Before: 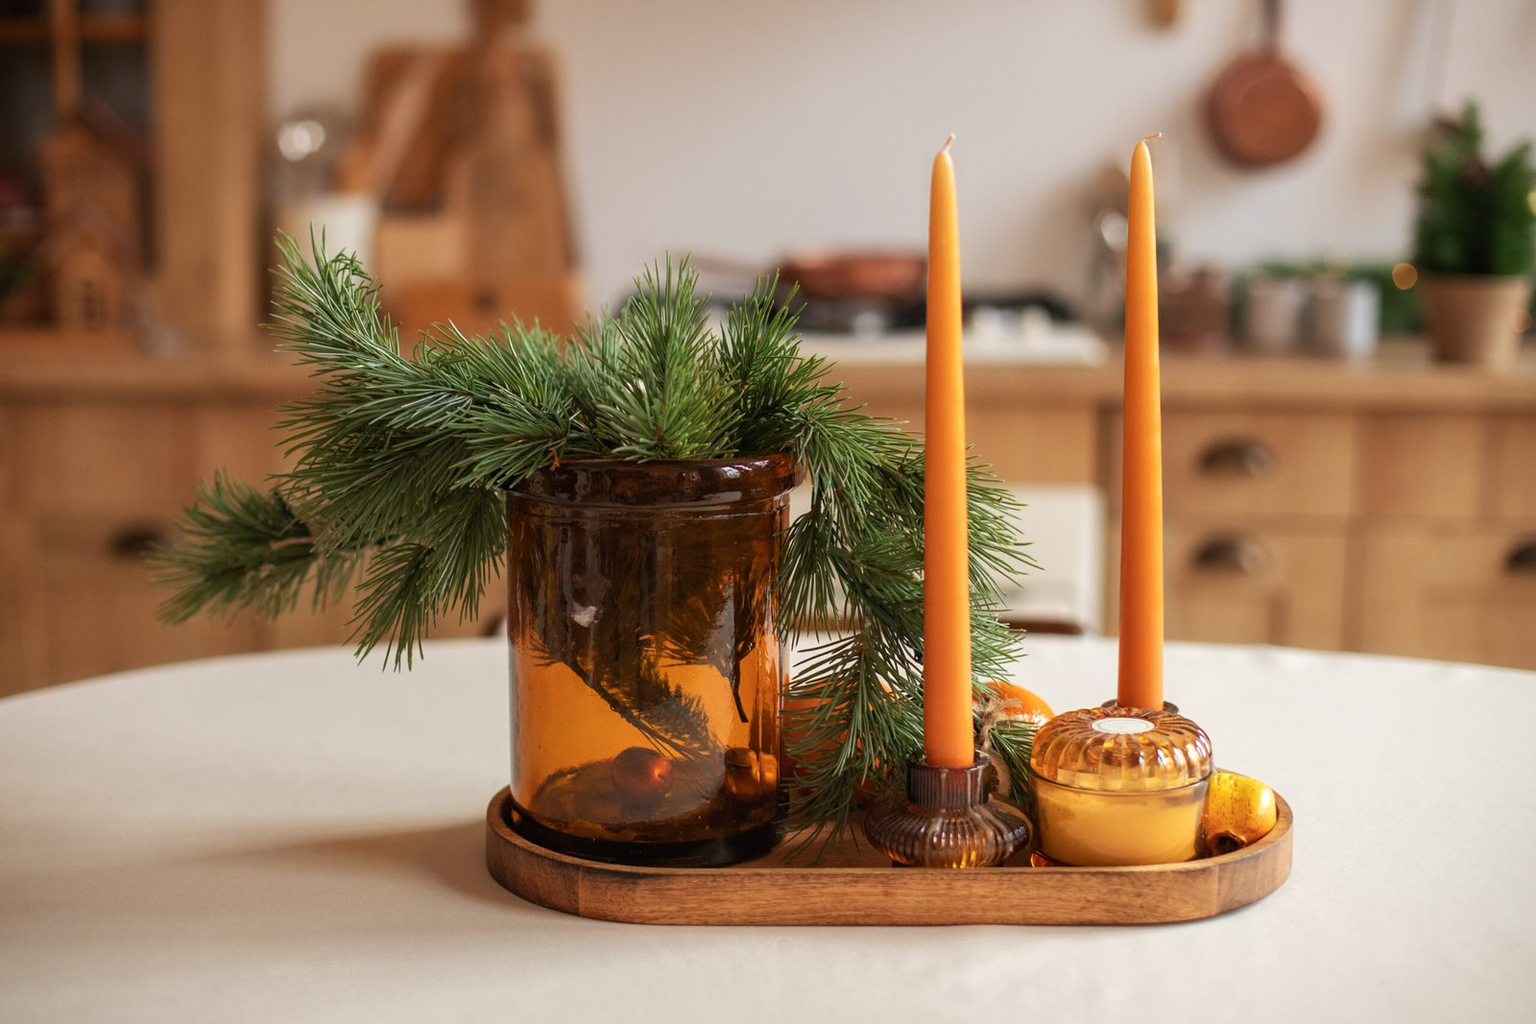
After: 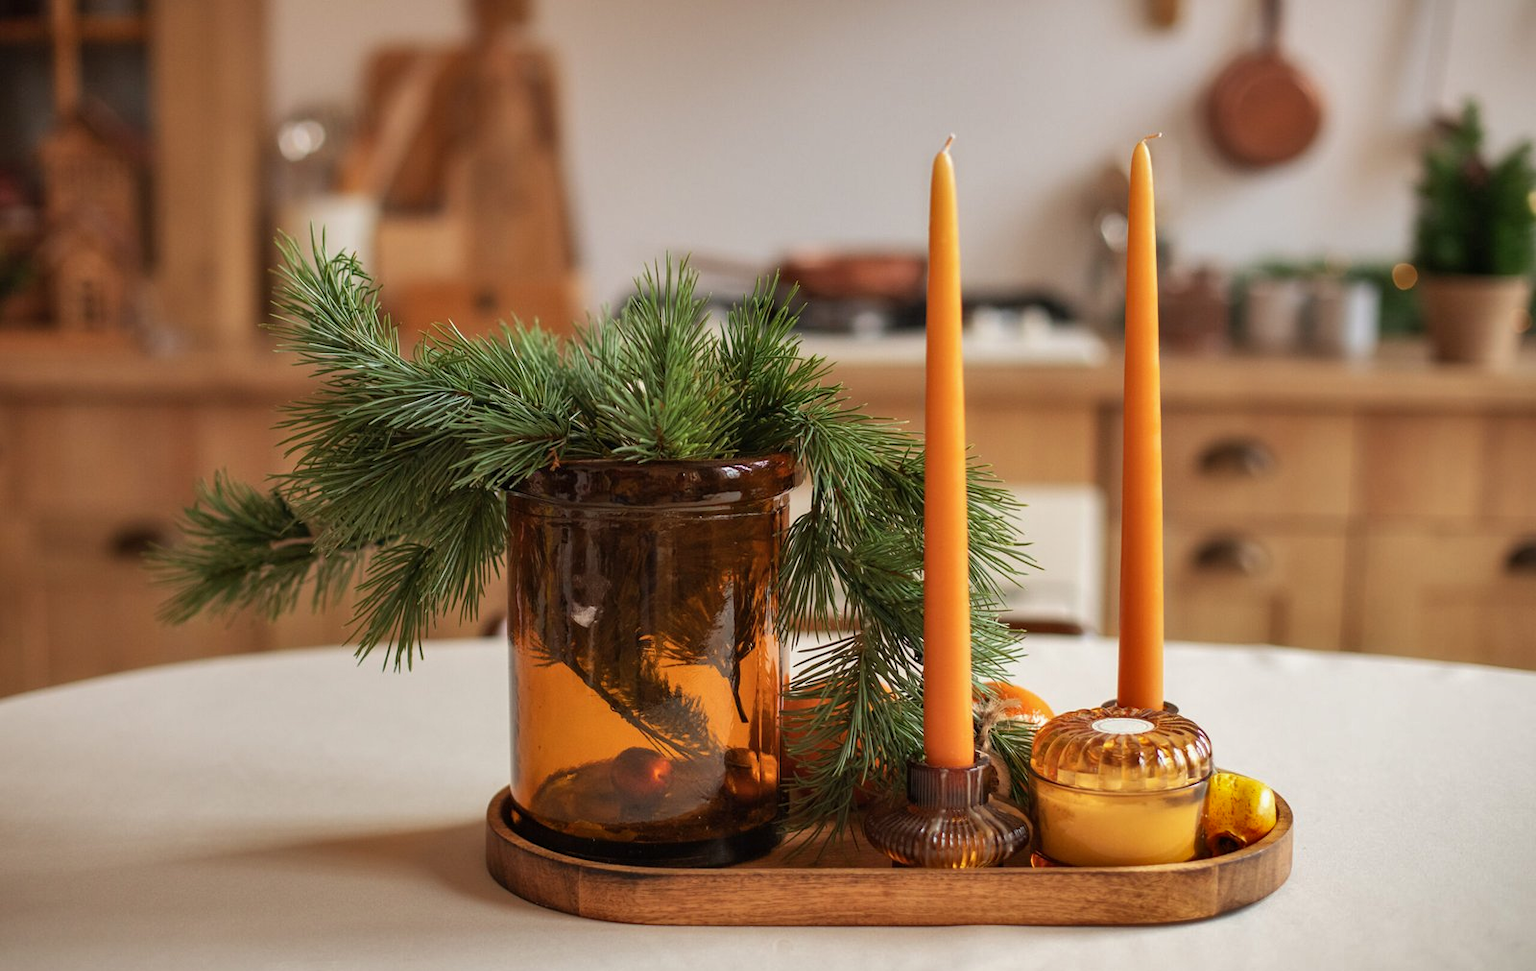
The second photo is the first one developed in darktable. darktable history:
shadows and highlights: shadows 43.71, white point adjustment -1.46, soften with gaussian
crop and rotate: top 0%, bottom 5.097%
